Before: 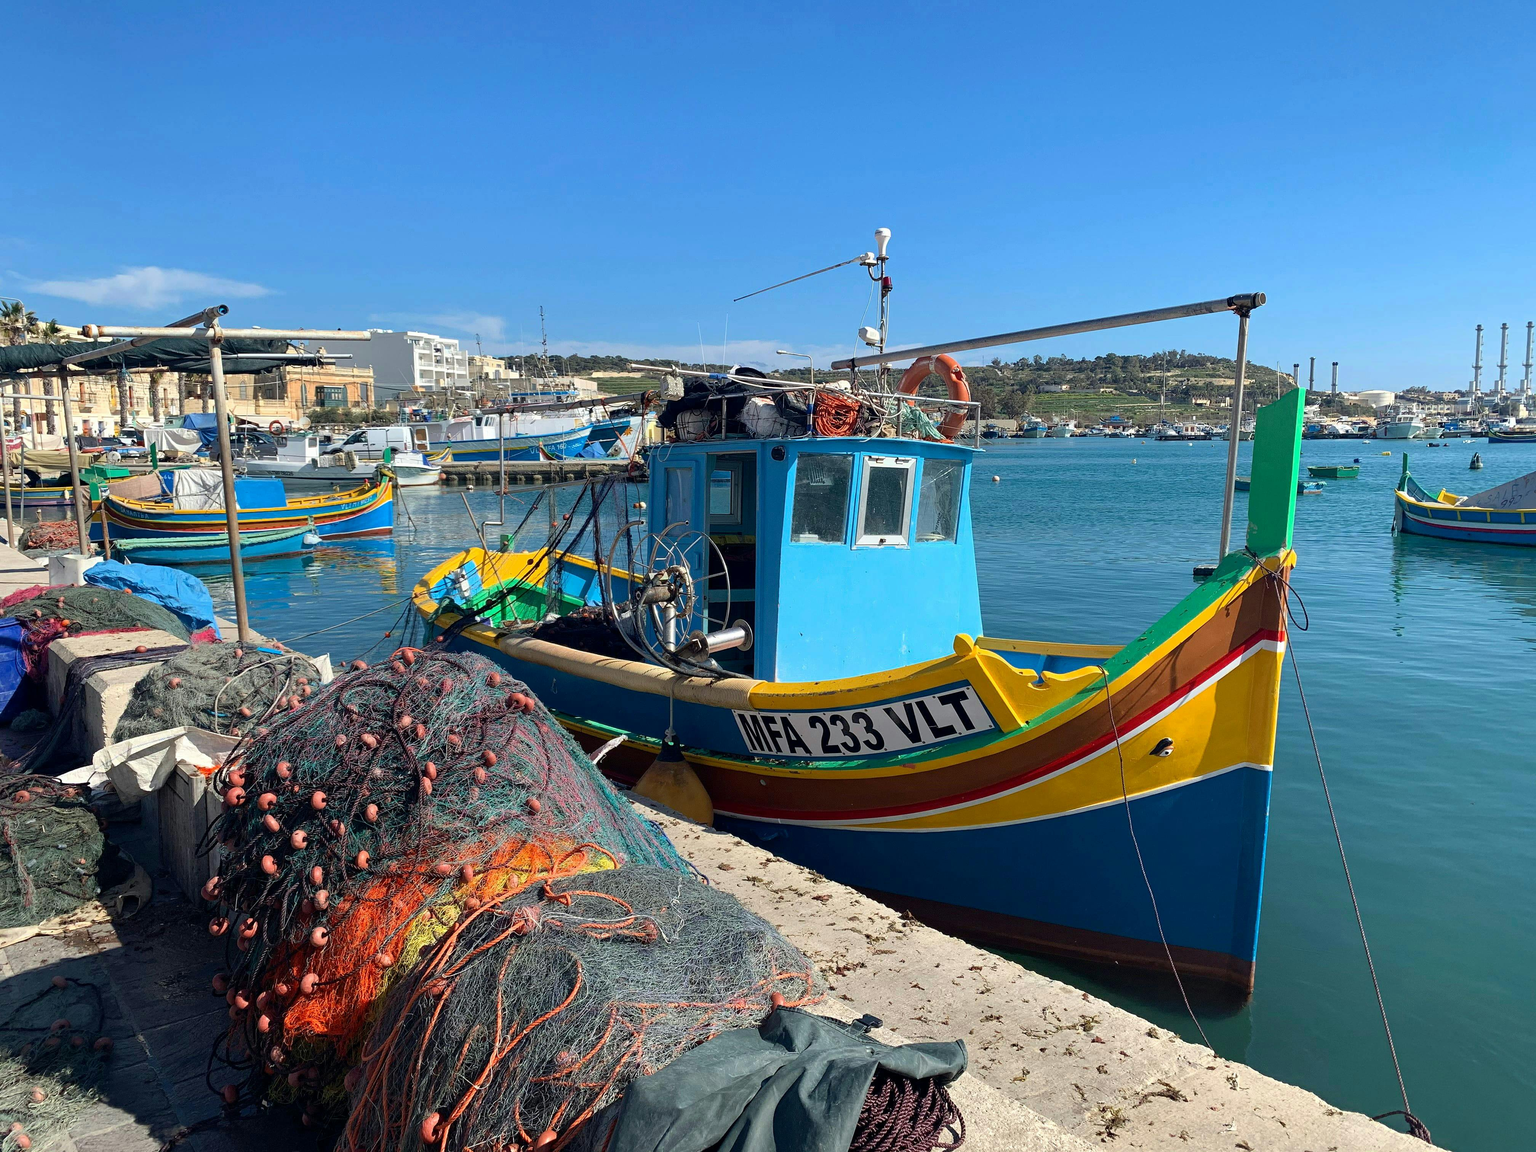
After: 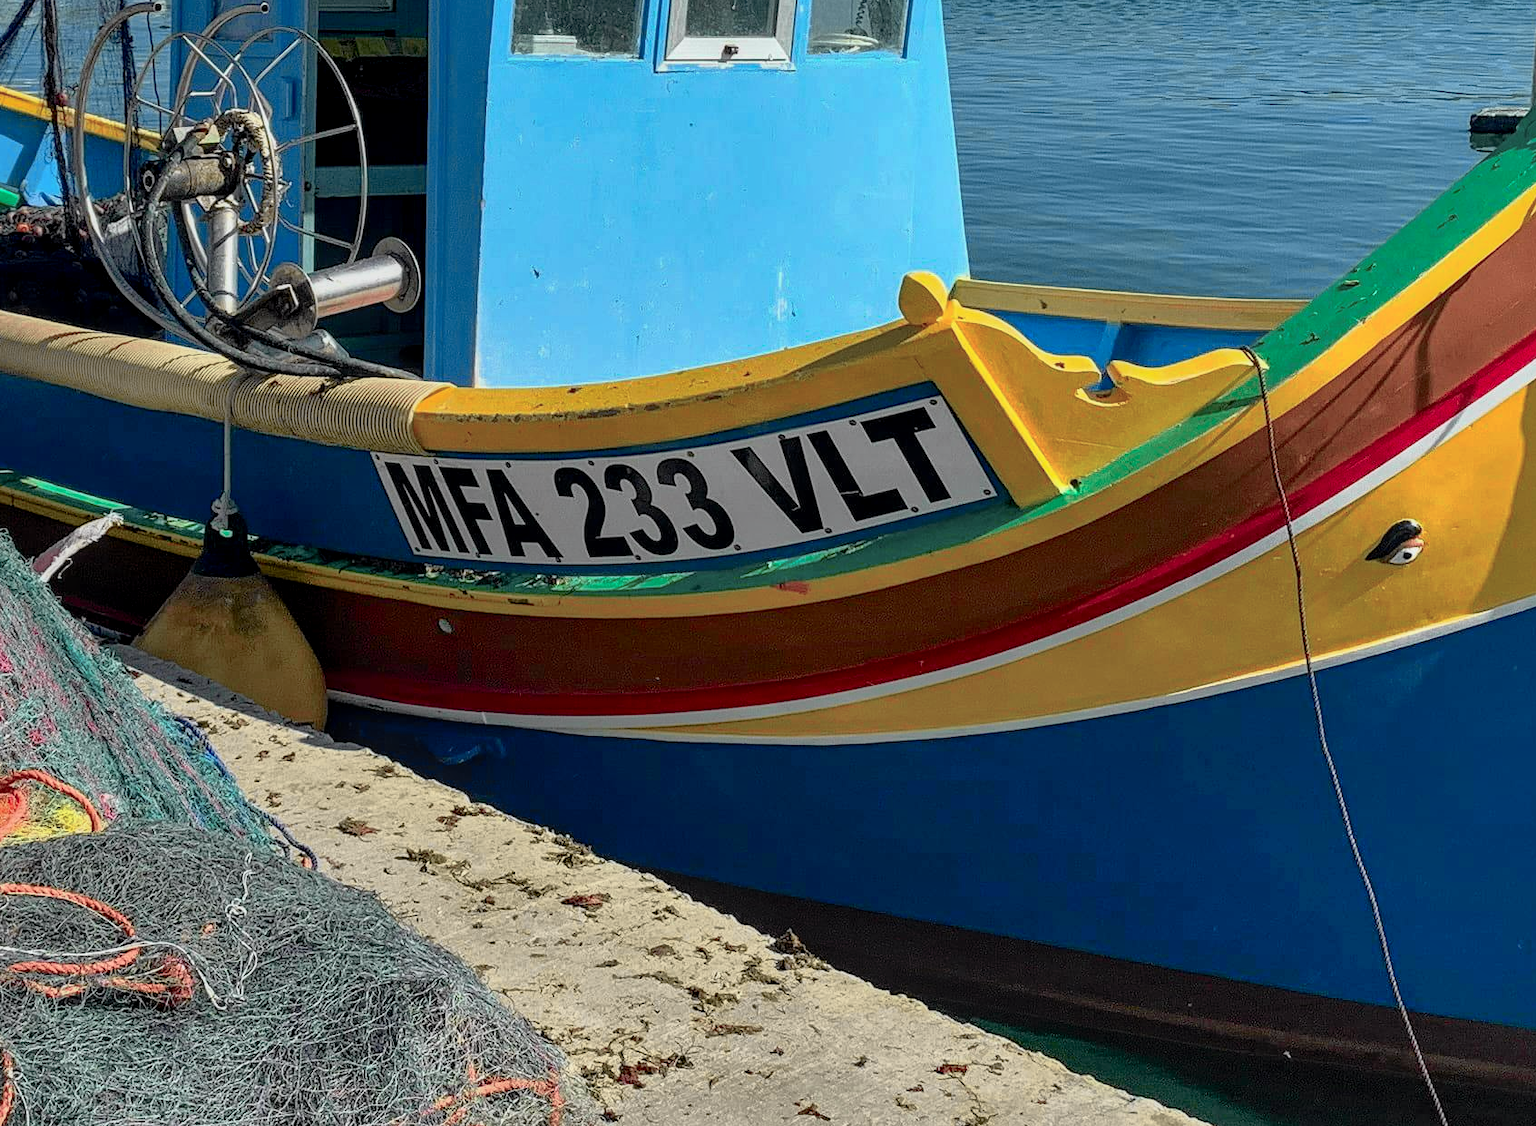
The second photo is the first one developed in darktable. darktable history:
crop: left 37.502%, top 45.109%, right 20.492%, bottom 13.72%
tone curve: curves: ch0 [(0, 0) (0.058, 0.037) (0.214, 0.183) (0.304, 0.288) (0.561, 0.554) (0.687, 0.677) (0.768, 0.768) (0.858, 0.861) (0.987, 0.945)]; ch1 [(0, 0) (0.172, 0.123) (0.312, 0.296) (0.432, 0.448) (0.471, 0.469) (0.502, 0.5) (0.521, 0.505) (0.565, 0.569) (0.663, 0.663) (0.703, 0.721) (0.857, 0.917) (1, 1)]; ch2 [(0, 0) (0.411, 0.424) (0.485, 0.497) (0.502, 0.5) (0.517, 0.511) (0.556, 0.562) (0.626, 0.594) (0.709, 0.661) (1, 1)], color space Lab, independent channels, preserve colors none
local contrast: on, module defaults
shadows and highlights: on, module defaults
